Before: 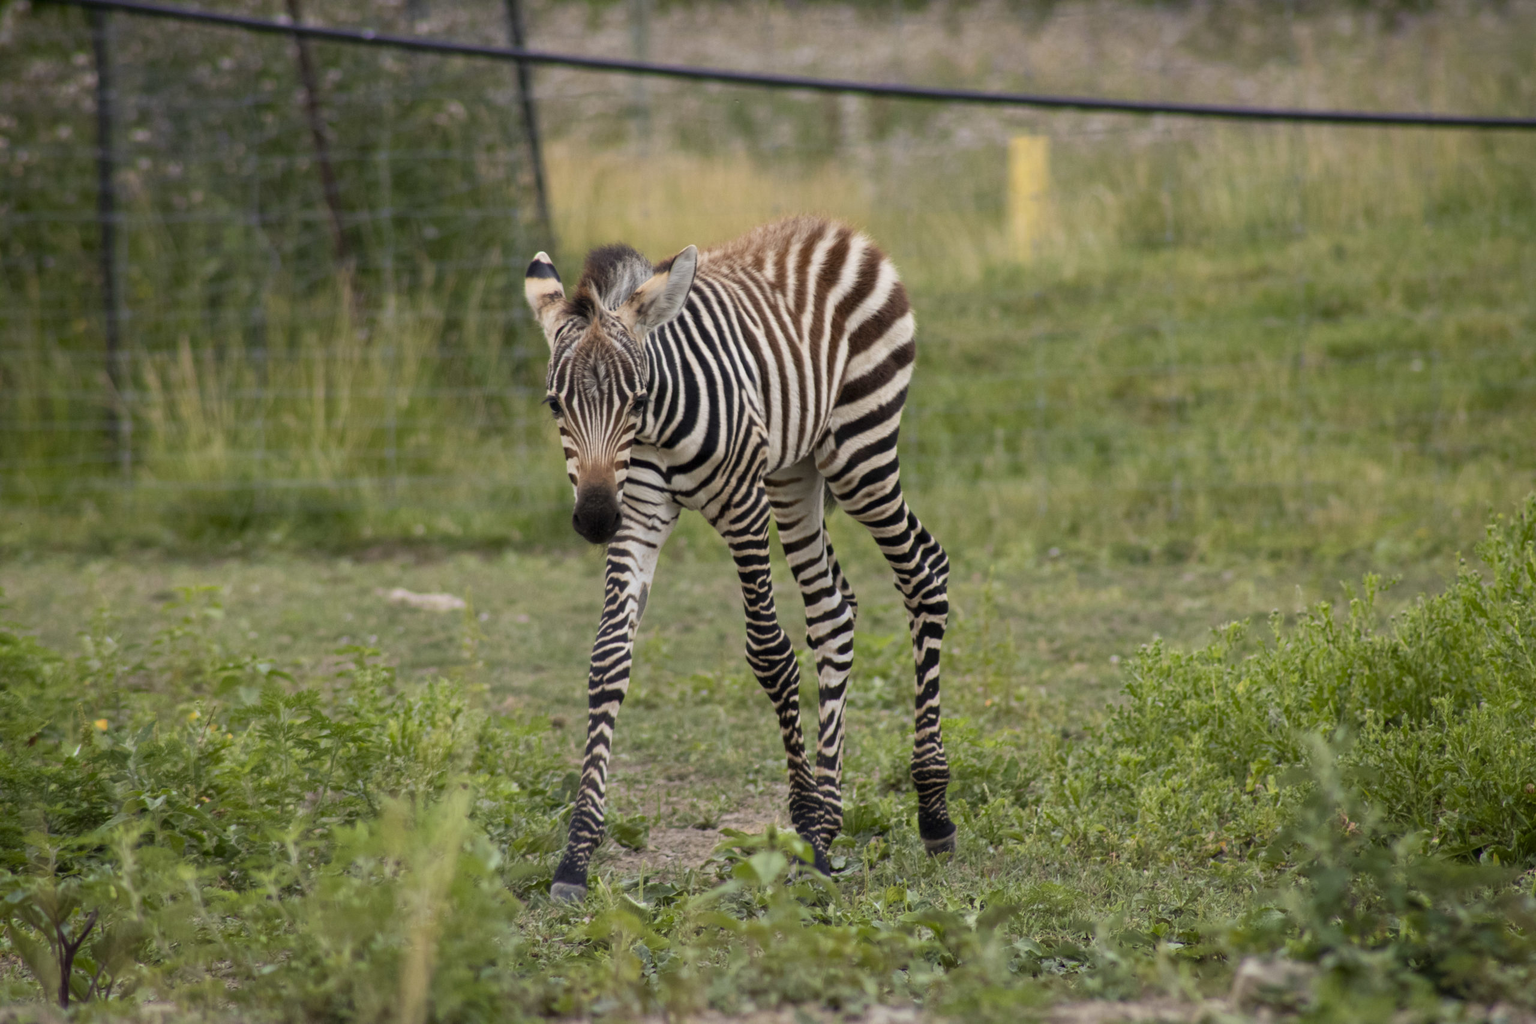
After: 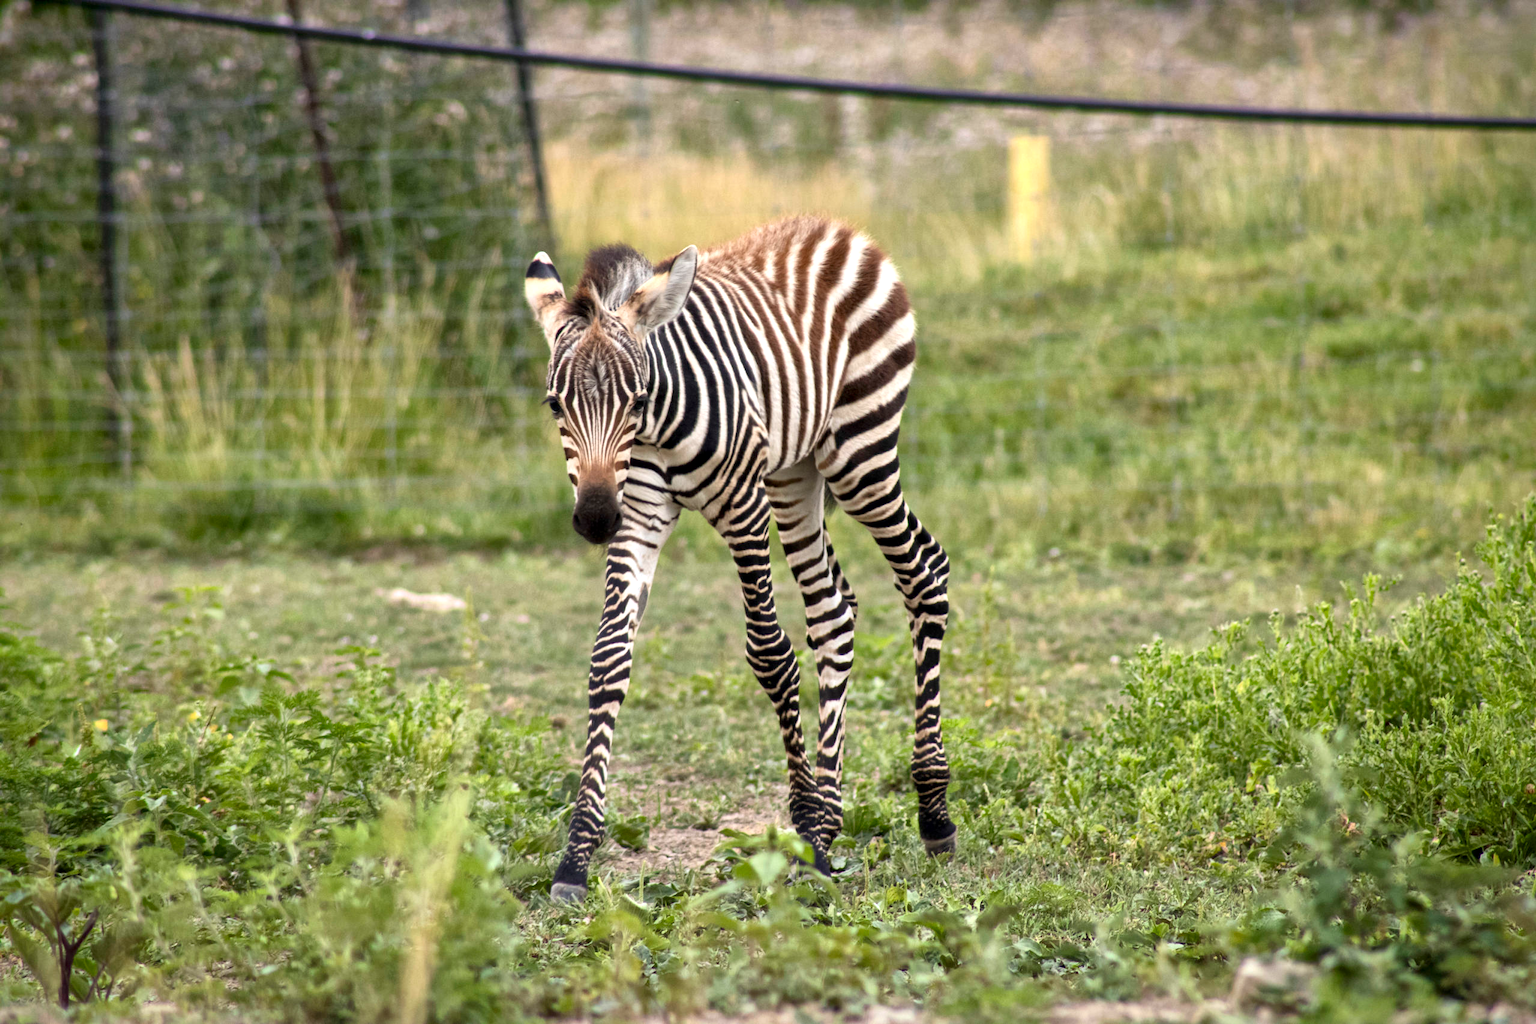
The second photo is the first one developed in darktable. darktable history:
exposure: black level correction 0, exposure 0.7 EV, compensate exposure bias true, compensate highlight preservation false
local contrast: mode bilateral grid, contrast 20, coarseness 50, detail 148%, midtone range 0.2
